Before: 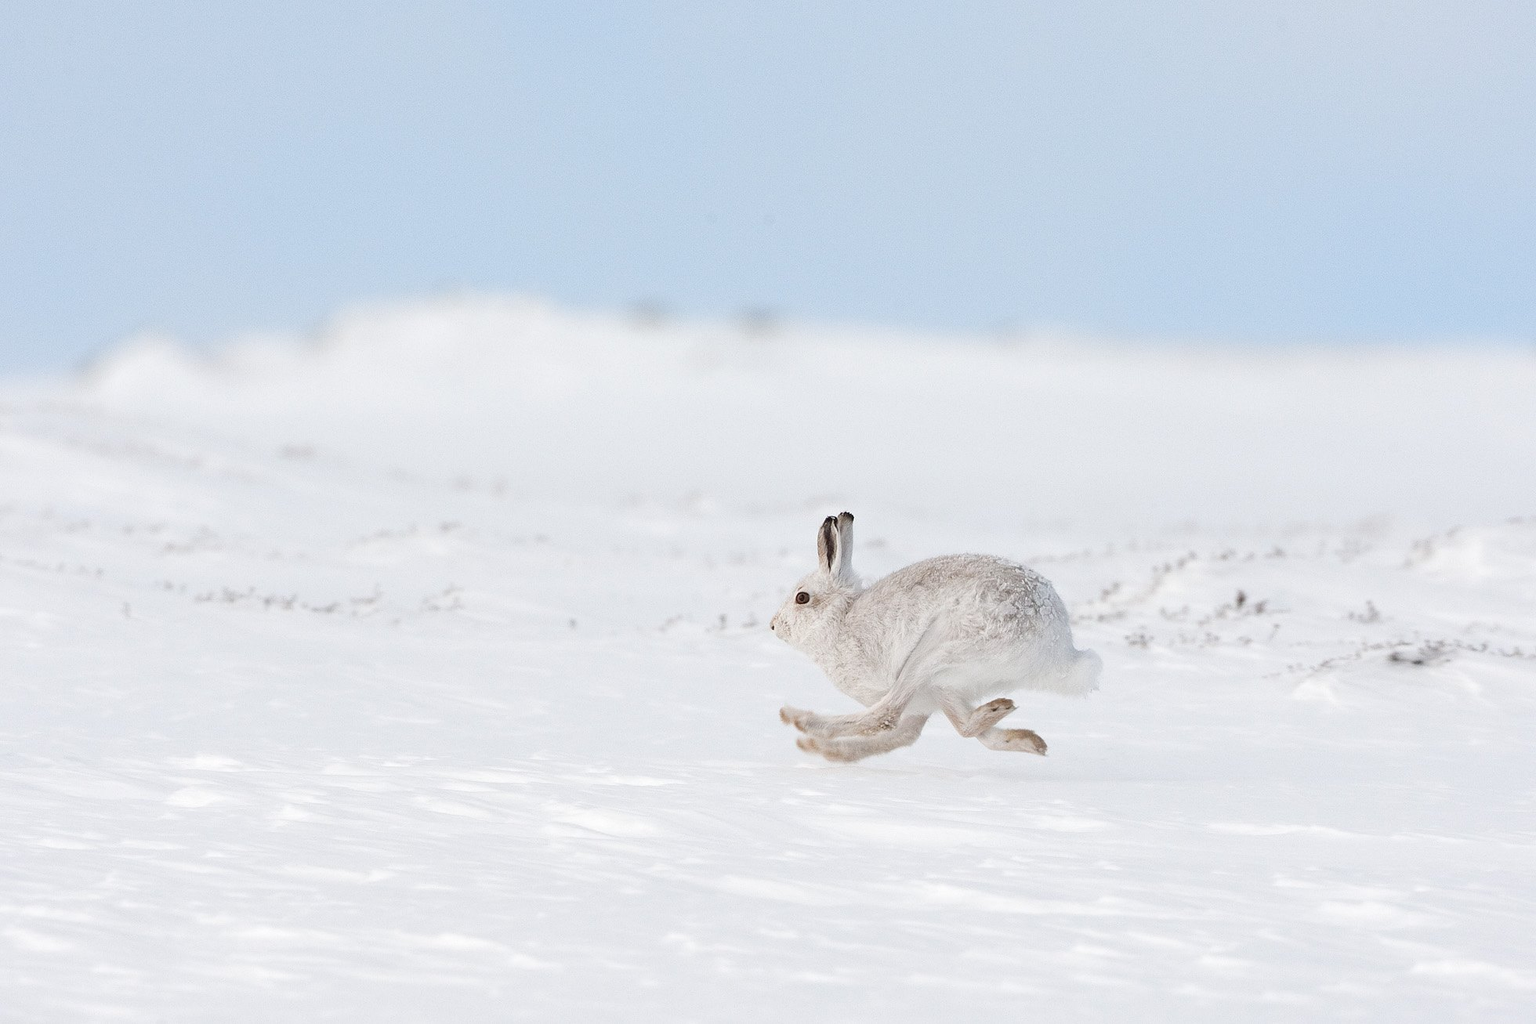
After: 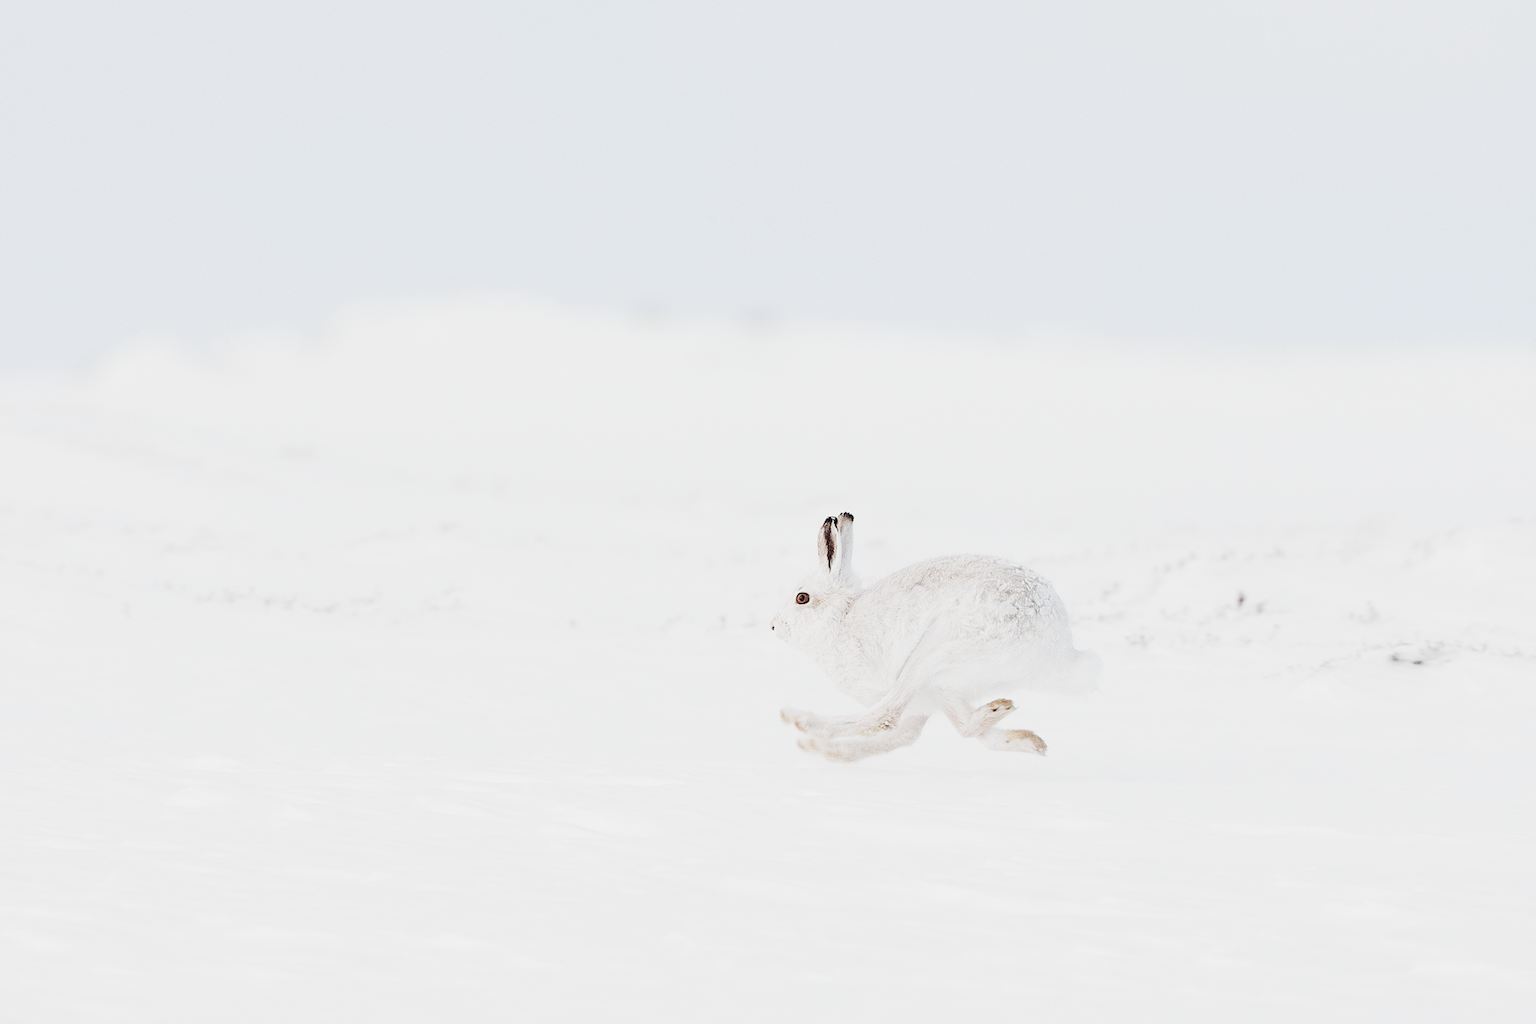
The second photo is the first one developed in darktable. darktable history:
tone curve: curves: ch0 [(0, 0.023) (0.103, 0.087) (0.295, 0.297) (0.445, 0.531) (0.553, 0.665) (0.735, 0.843) (0.994, 1)]; ch1 [(0, 0) (0.414, 0.395) (0.447, 0.447) (0.485, 0.5) (0.512, 0.524) (0.542, 0.581) (0.581, 0.632) (0.646, 0.715) (1, 1)]; ch2 [(0, 0) (0.369, 0.388) (0.449, 0.431) (0.478, 0.471) (0.516, 0.517) (0.579, 0.624) (0.674, 0.775) (1, 1)], preserve colors none
exposure: black level correction 0, exposure 0.695 EV, compensate exposure bias true, compensate highlight preservation false
filmic rgb: black relative exposure -7.21 EV, white relative exposure 5.38 EV, hardness 3.02, add noise in highlights 0, preserve chrominance no, color science v3 (2019), use custom middle-gray values true, contrast in highlights soft
